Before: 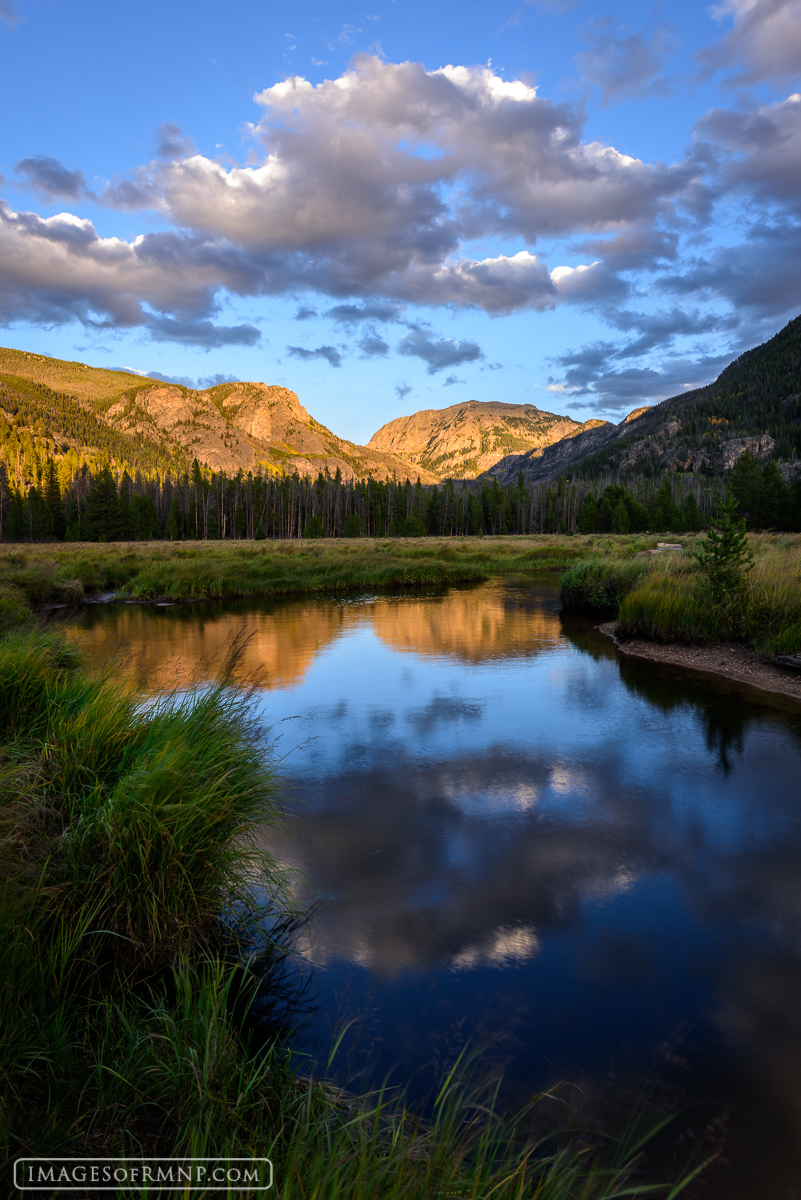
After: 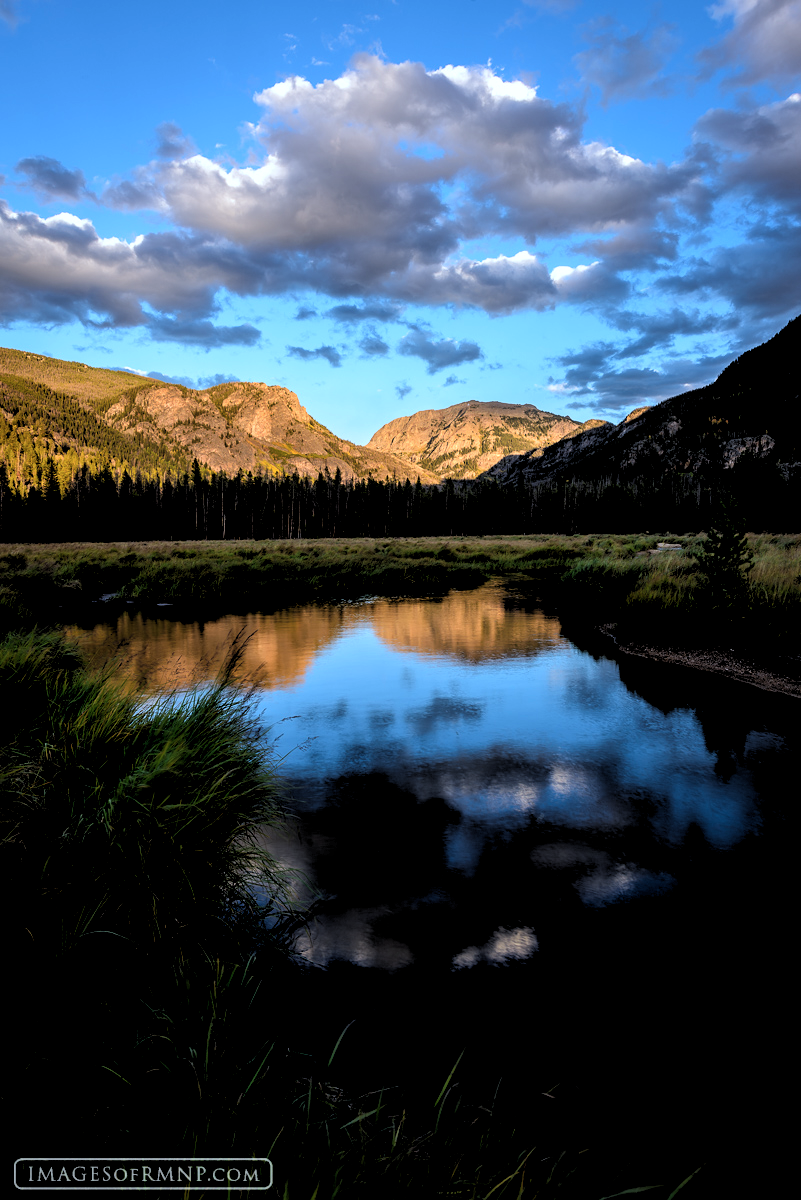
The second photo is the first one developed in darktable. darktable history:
color correction: highlights a* -4.18, highlights b* -10.81
rgb levels: levels [[0.034, 0.472, 0.904], [0, 0.5, 1], [0, 0.5, 1]]
